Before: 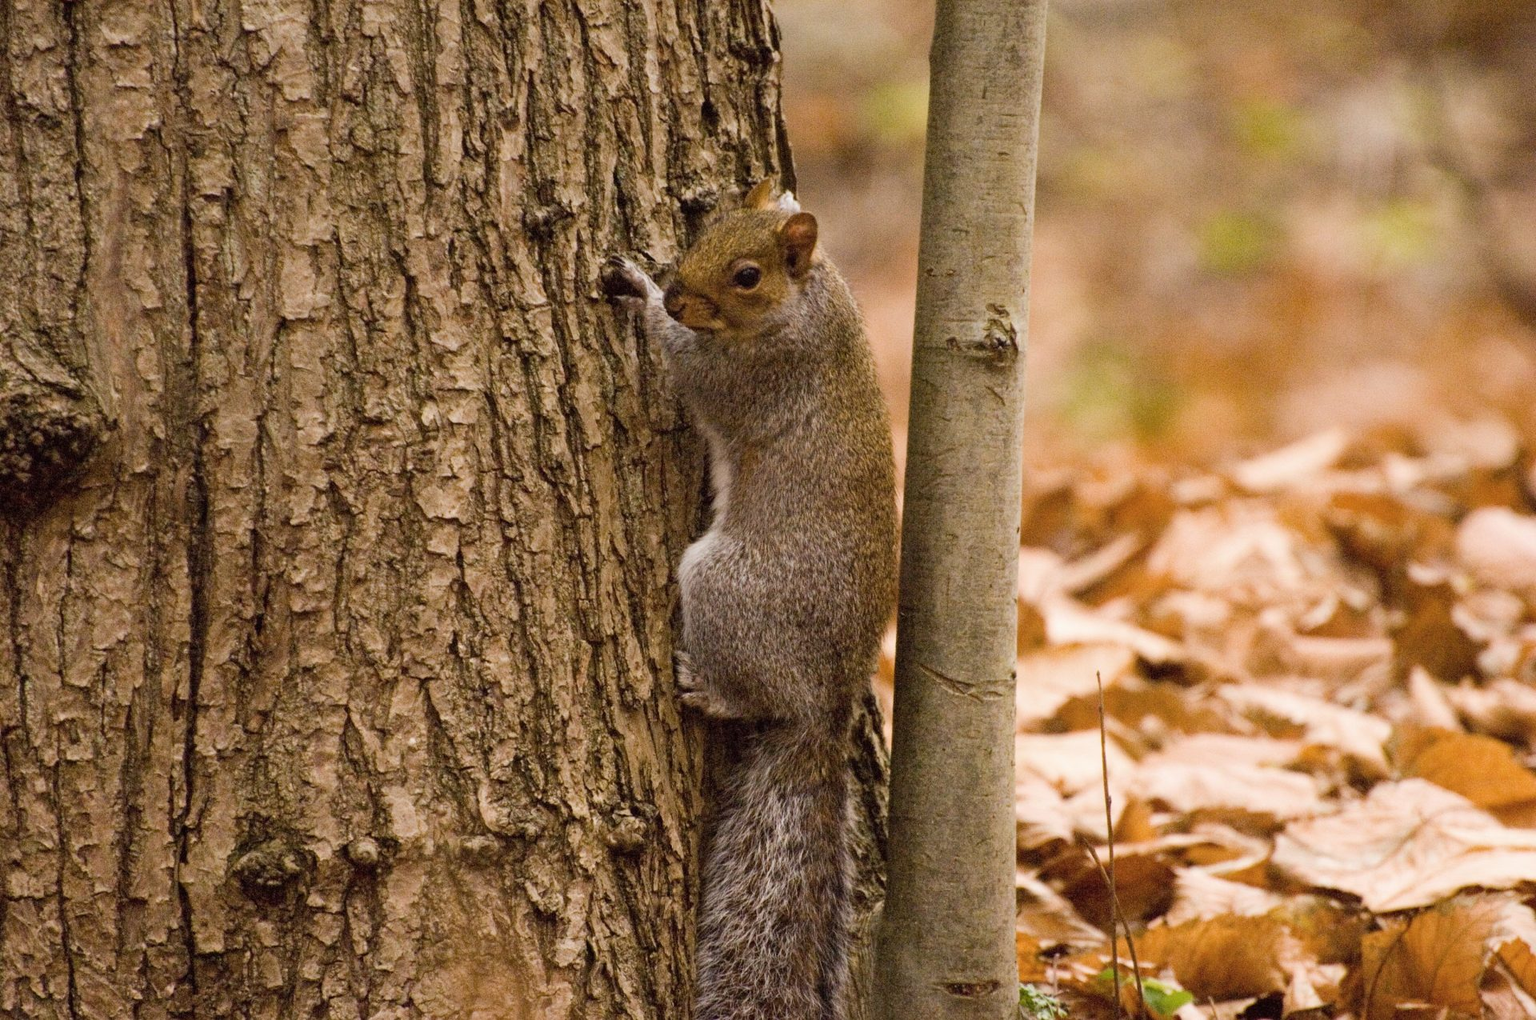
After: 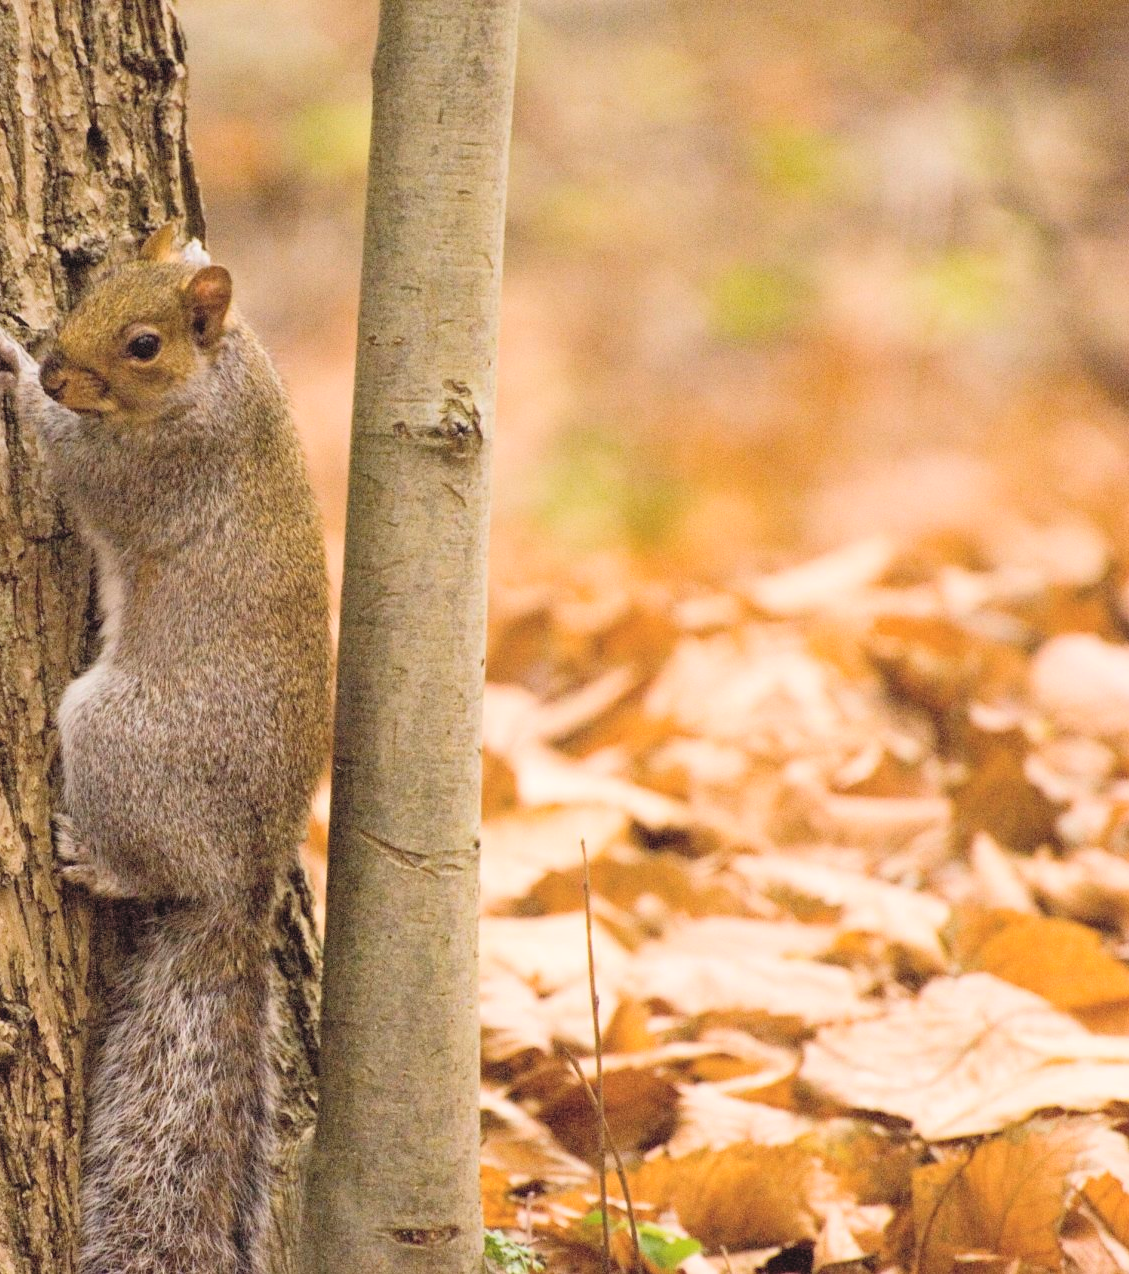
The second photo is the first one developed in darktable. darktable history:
crop: left 41.153%
contrast brightness saturation: contrast 0.097, brightness 0.307, saturation 0.149
